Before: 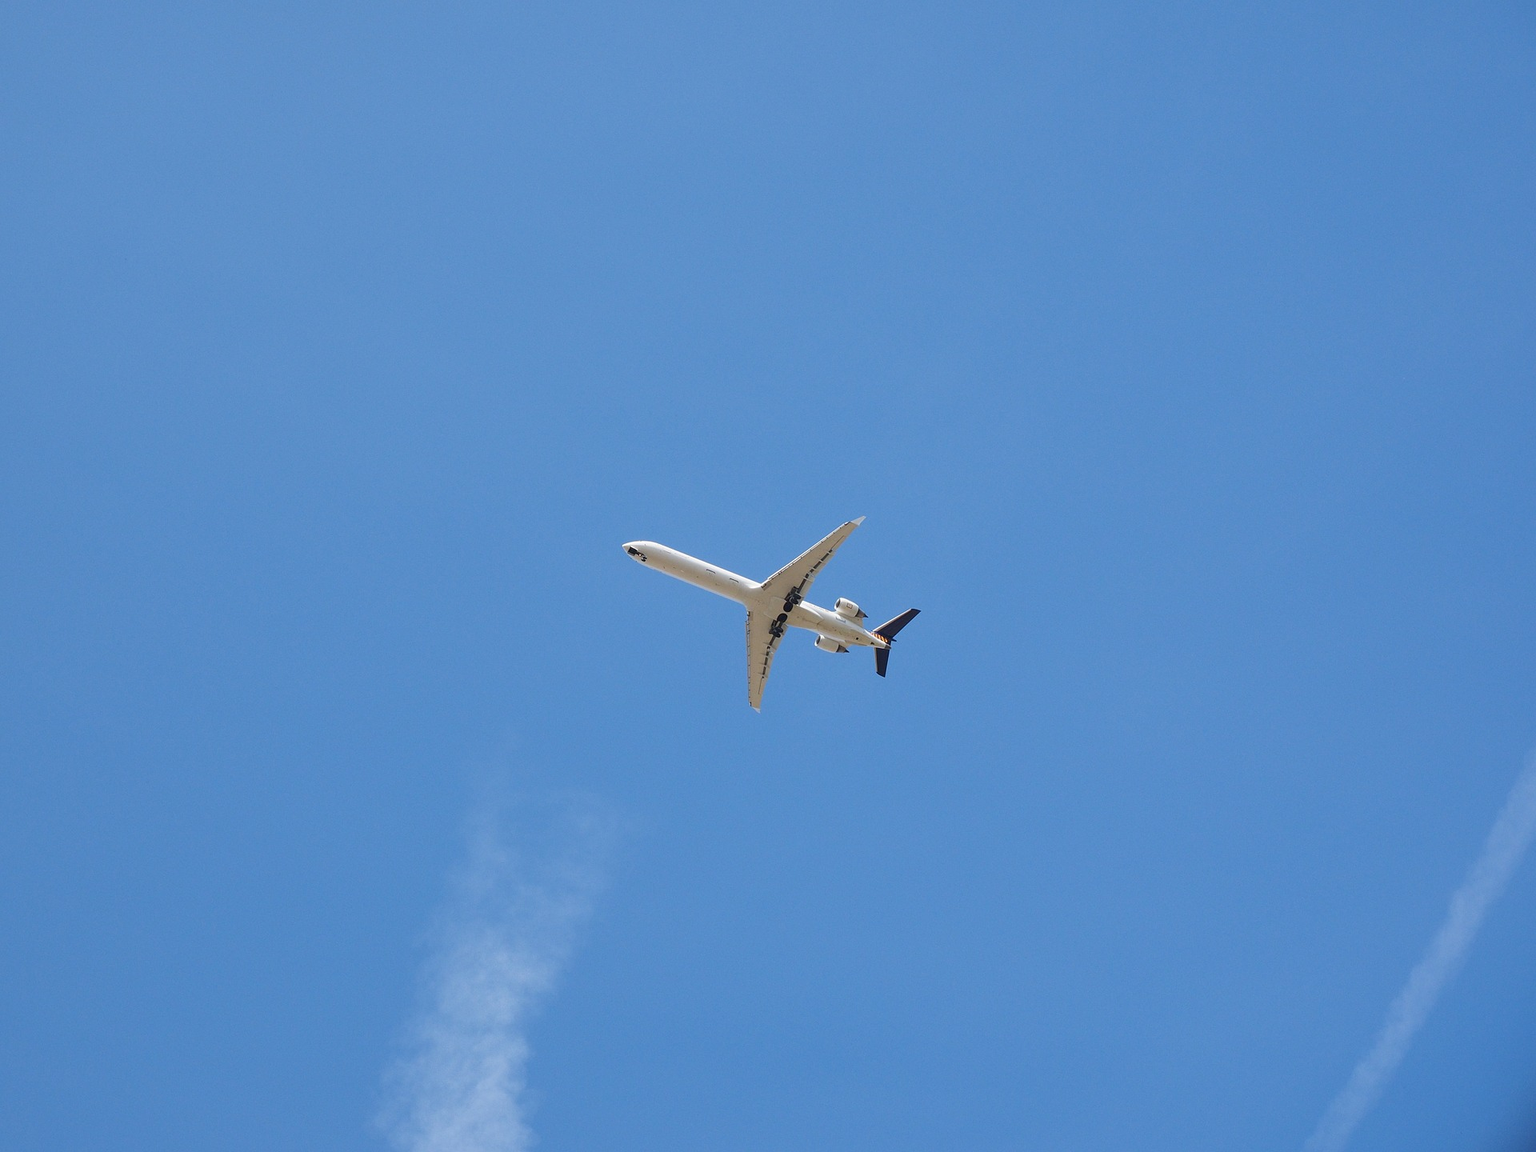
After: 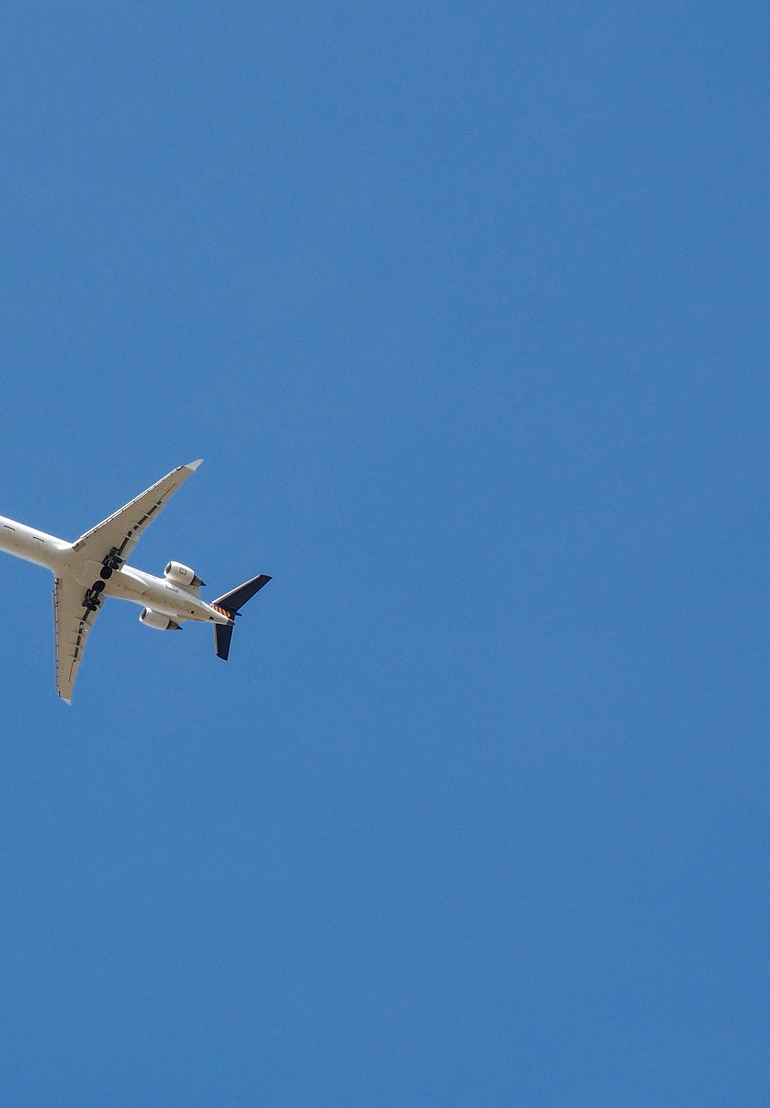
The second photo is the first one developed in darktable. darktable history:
crop: left 45.799%, top 12.926%, right 14.053%, bottom 10.109%
color zones: curves: ch0 [(0, 0.425) (0.143, 0.422) (0.286, 0.42) (0.429, 0.419) (0.571, 0.419) (0.714, 0.42) (0.857, 0.422) (1, 0.425)]
local contrast: detail 130%
shadows and highlights: soften with gaussian
